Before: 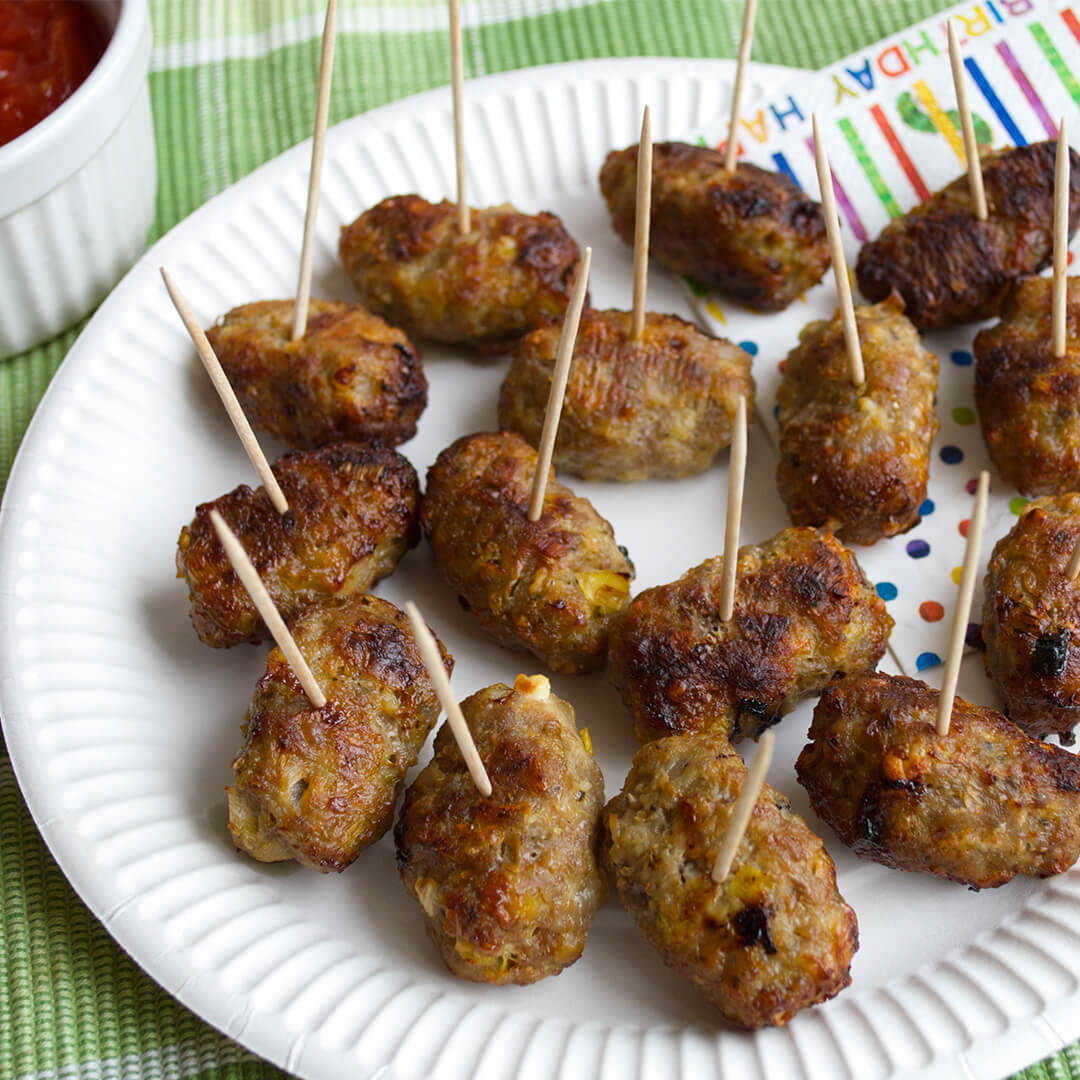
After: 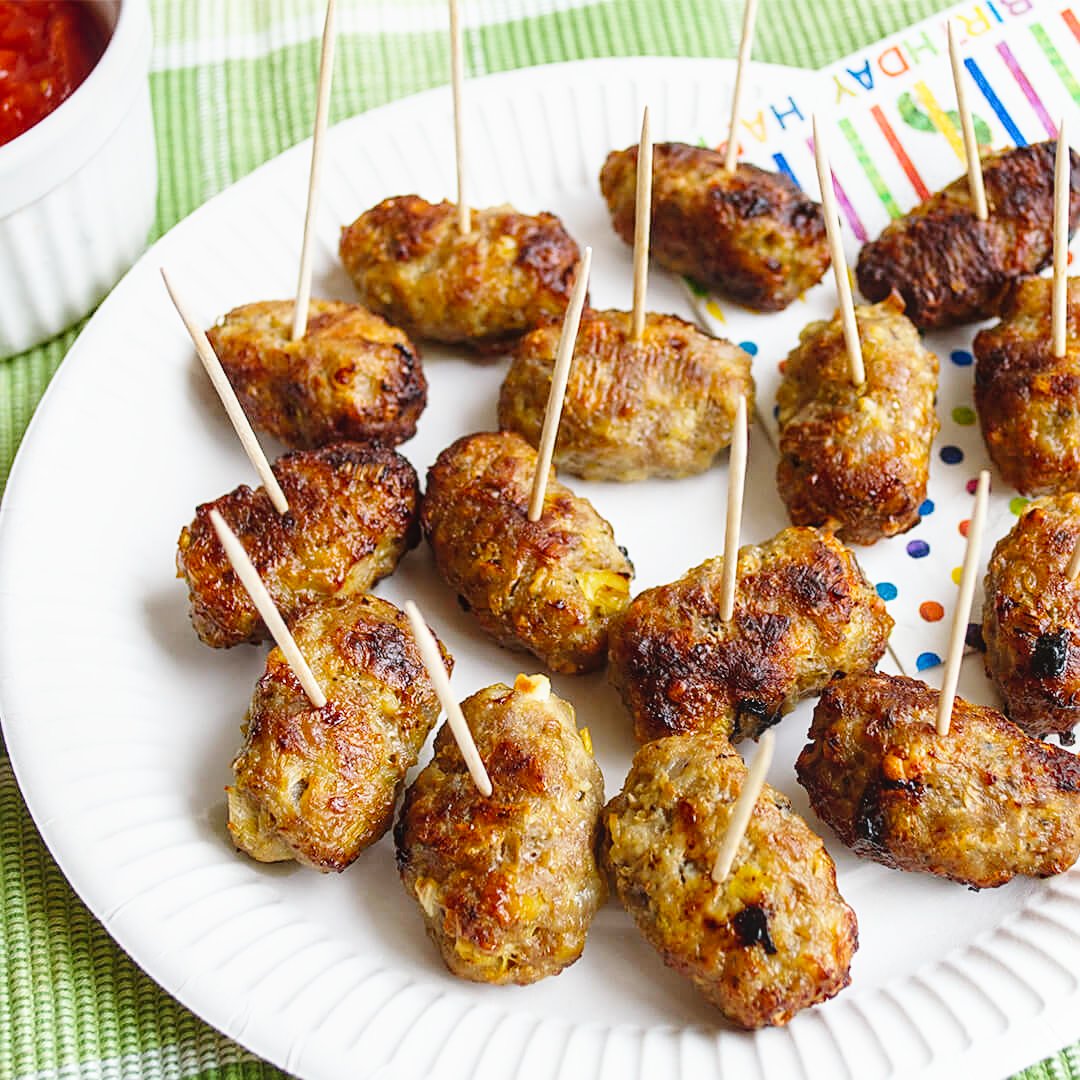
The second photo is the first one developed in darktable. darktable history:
local contrast: detail 110%
sharpen: on, module defaults
base curve: curves: ch0 [(0, 0) (0.008, 0.007) (0.022, 0.029) (0.048, 0.089) (0.092, 0.197) (0.191, 0.399) (0.275, 0.534) (0.357, 0.65) (0.477, 0.78) (0.542, 0.833) (0.799, 0.973) (1, 1)], preserve colors none
tone equalizer: on, module defaults
